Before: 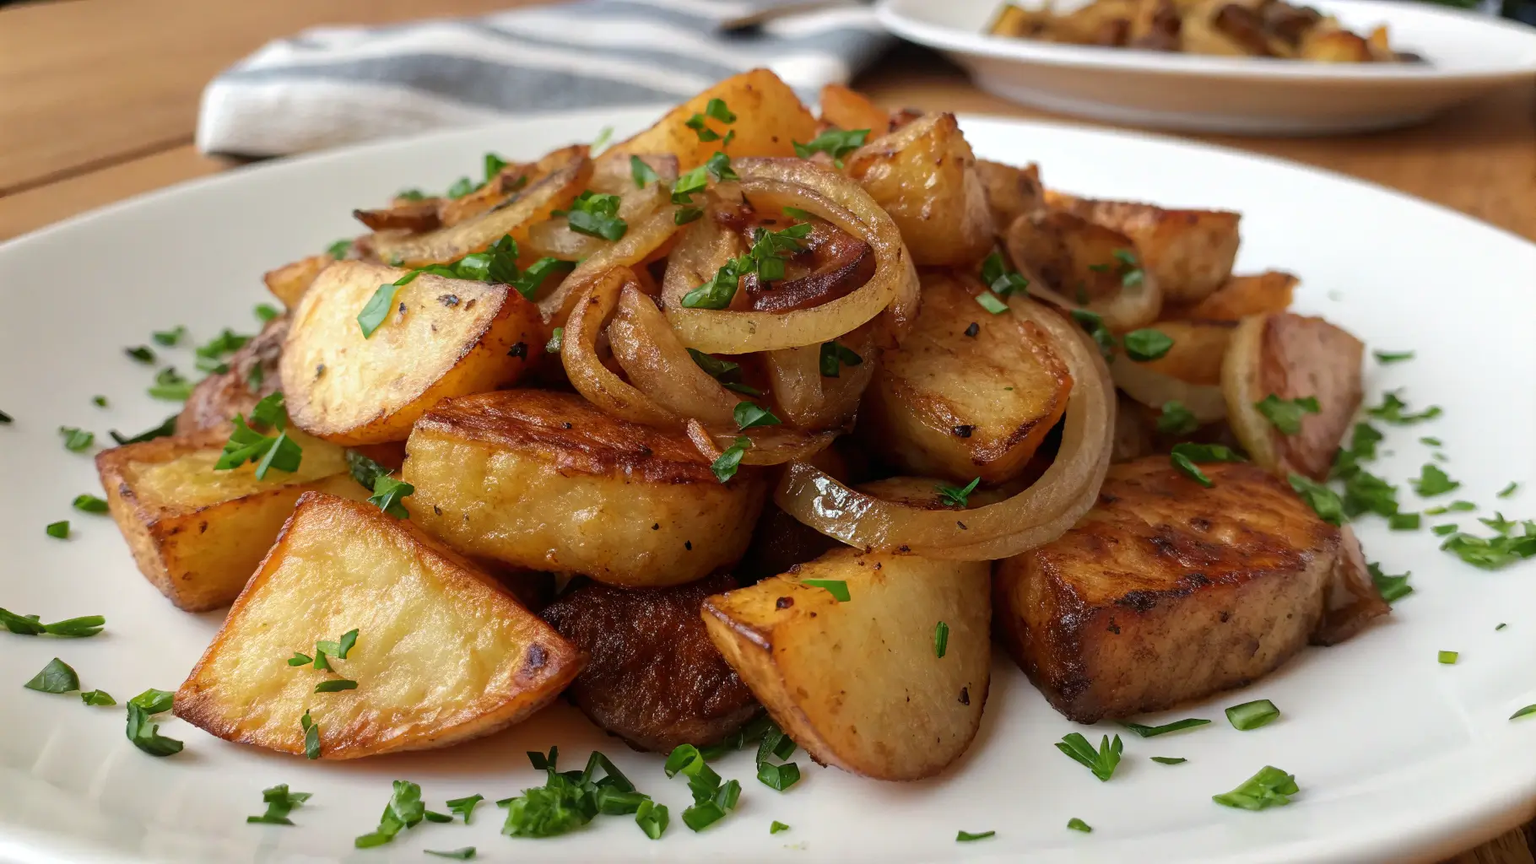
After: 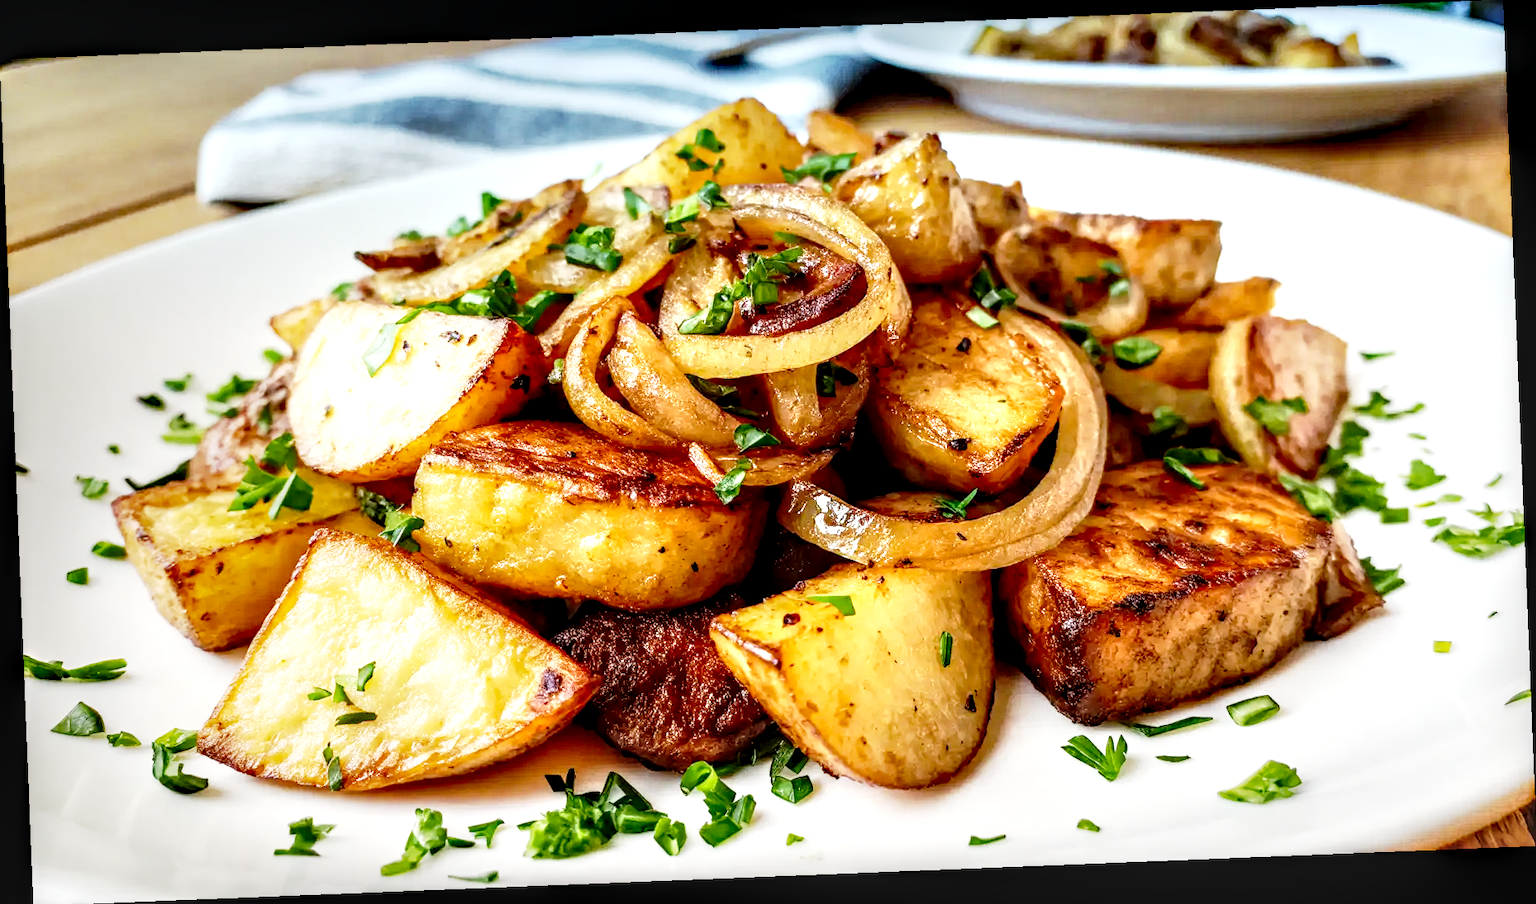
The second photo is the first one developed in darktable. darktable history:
local contrast: highlights 19%, detail 186%
exposure: black level correction 0, exposure 1.198 EV, compensate exposure bias true, compensate highlight preservation false
base curve: curves: ch0 [(0, 0) (0.028, 0.03) (0.121, 0.232) (0.46, 0.748) (0.859, 0.968) (1, 1)], preserve colors none
rotate and perspective: rotation -2.29°, automatic cropping off
graduated density: density 2.02 EV, hardness 44%, rotation 0.374°, offset 8.21, hue 208.8°, saturation 97%
haze removal: compatibility mode true, adaptive false
